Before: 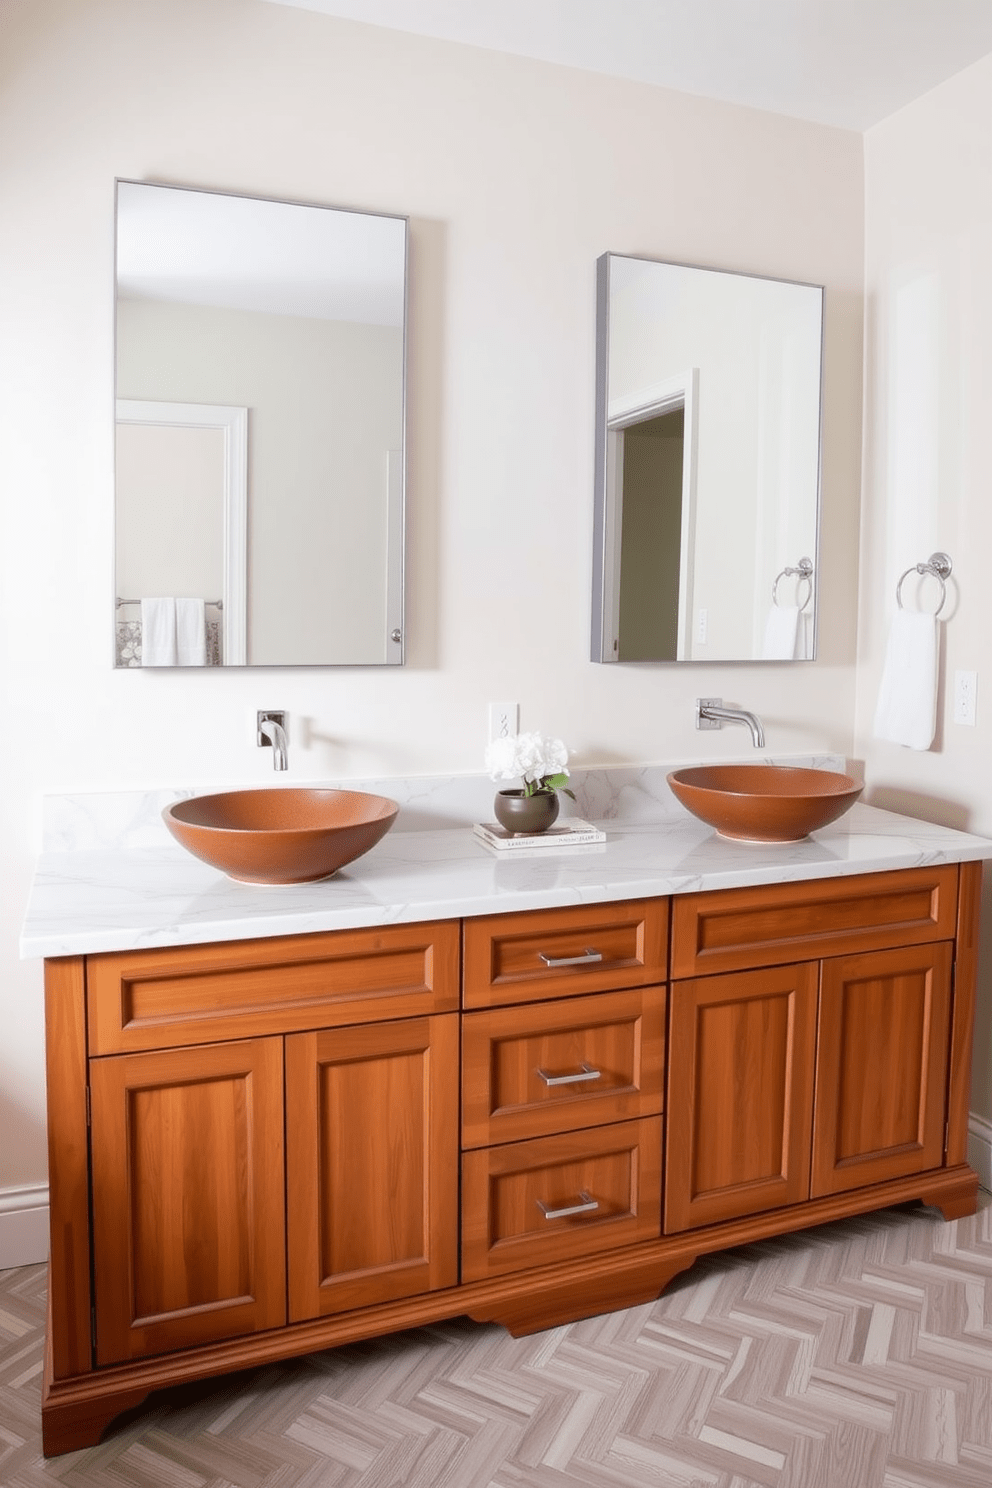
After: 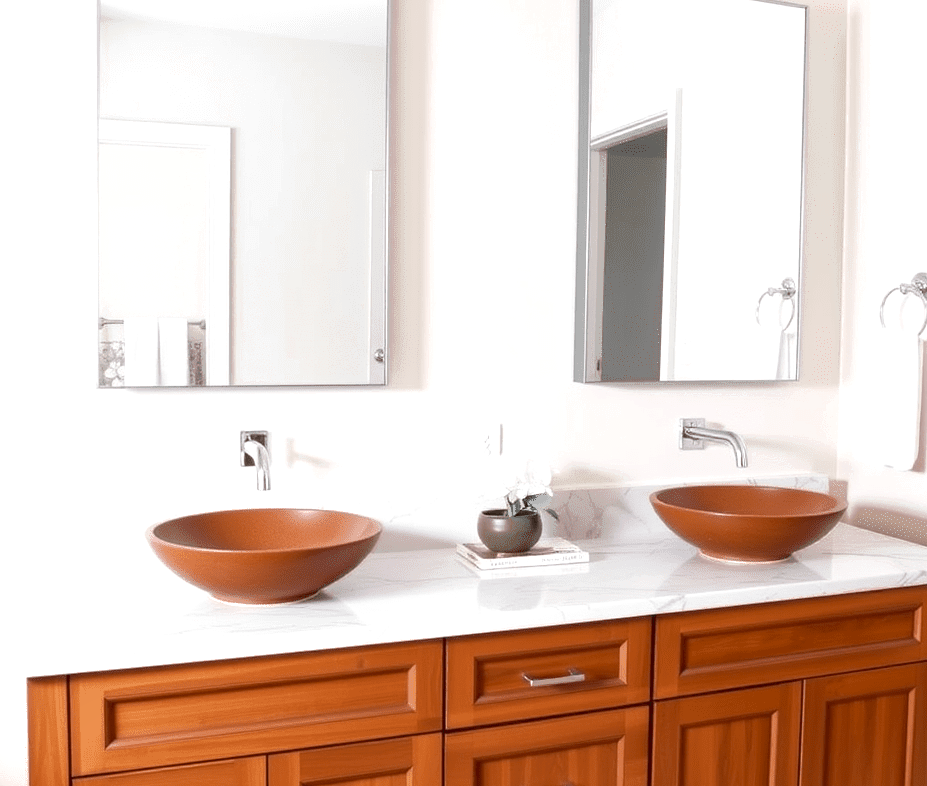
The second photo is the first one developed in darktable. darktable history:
crop: left 1.763%, top 18.877%, right 4.722%, bottom 28.3%
color zones: curves: ch0 [(0, 0.497) (0.096, 0.361) (0.221, 0.538) (0.429, 0.5) (0.571, 0.5) (0.714, 0.5) (0.857, 0.5) (1, 0.497)]; ch1 [(0, 0.5) (0.143, 0.5) (0.257, -0.002) (0.429, 0.04) (0.571, -0.001) (0.714, -0.015) (0.857, 0.024) (1, 0.5)]
exposure: black level correction 0, exposure 0.499 EV, compensate exposure bias true, compensate highlight preservation false
tone equalizer: on, module defaults
